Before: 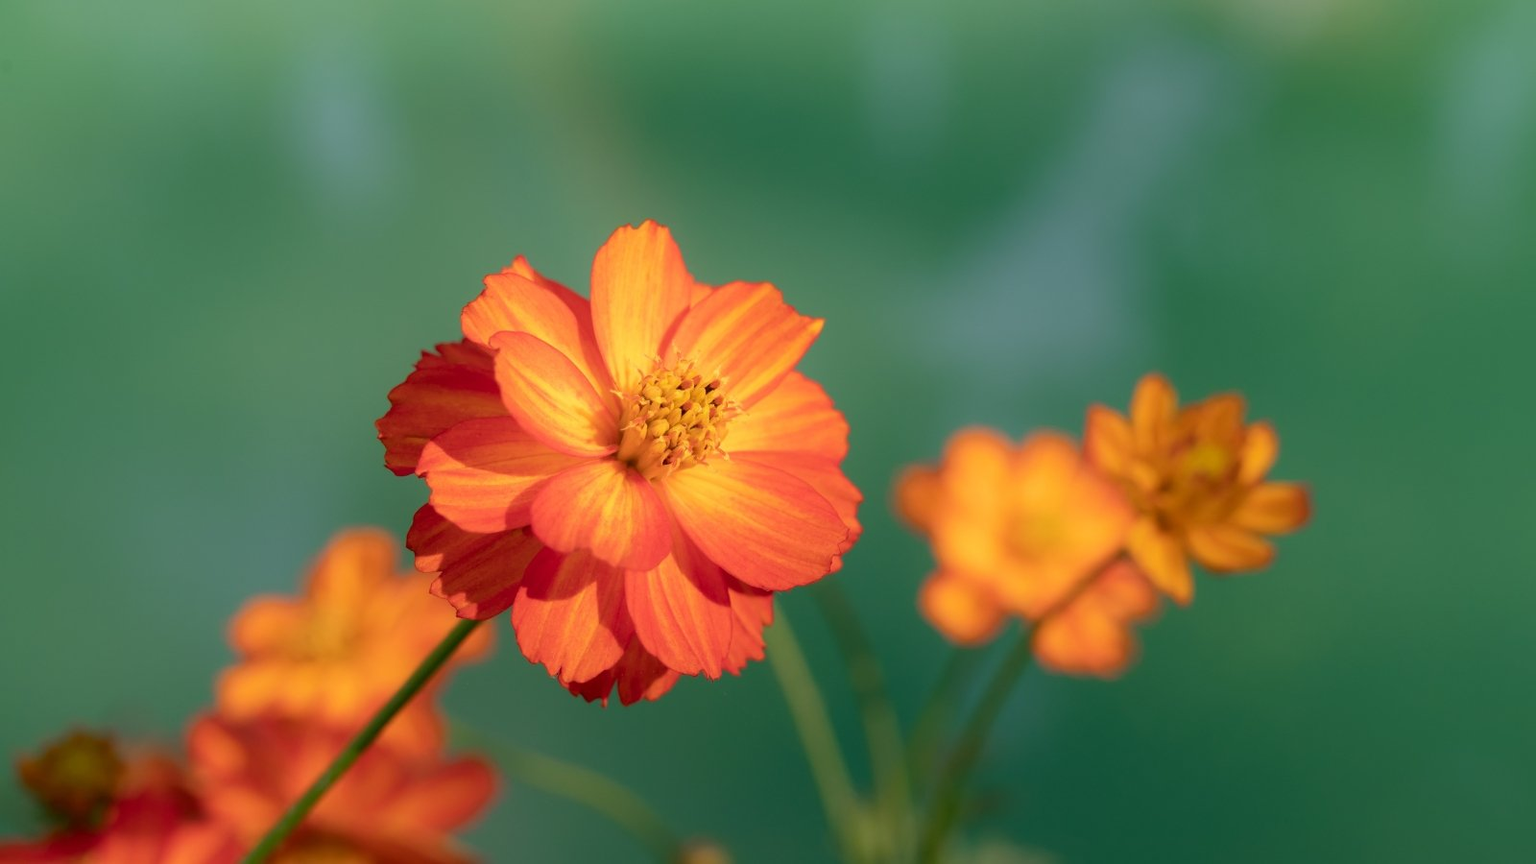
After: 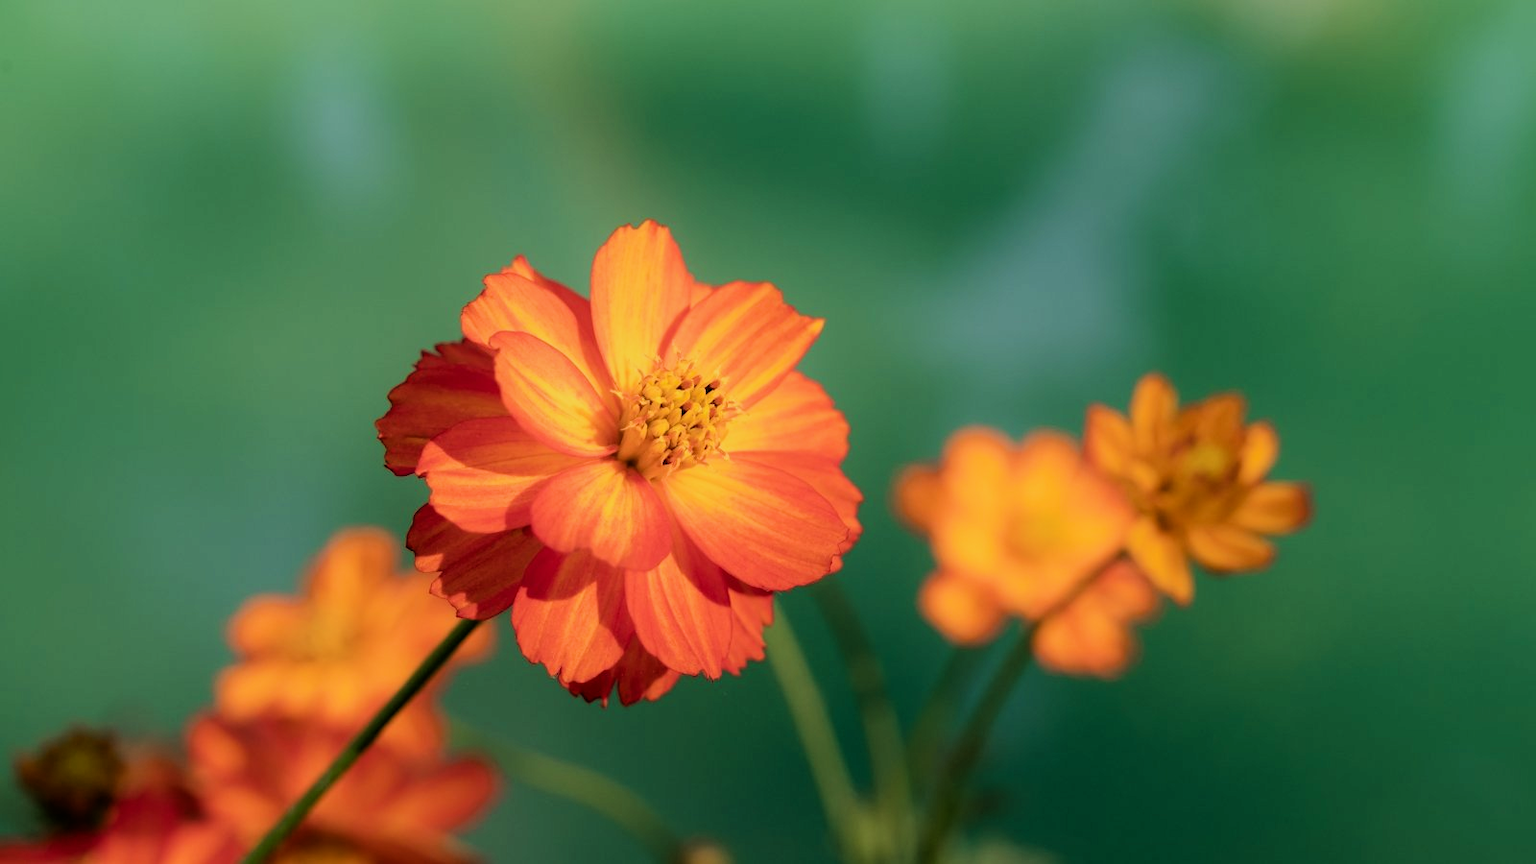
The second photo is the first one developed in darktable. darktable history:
color correction: highlights b* 3.03
filmic rgb: black relative exposure -5.11 EV, white relative exposure 3.97 EV, hardness 2.89, contrast 1.388, highlights saturation mix -29.98%
velvia: on, module defaults
